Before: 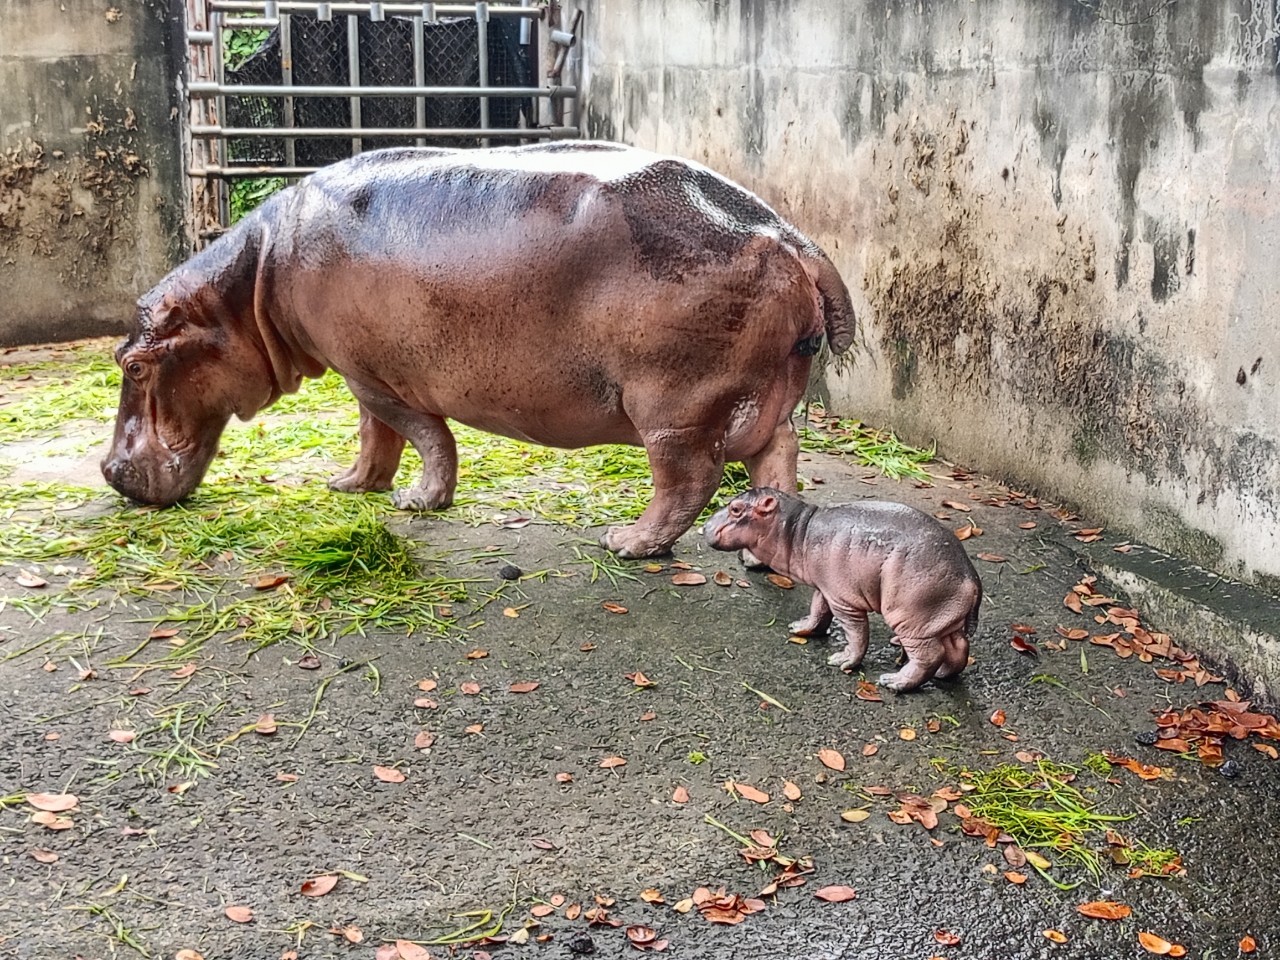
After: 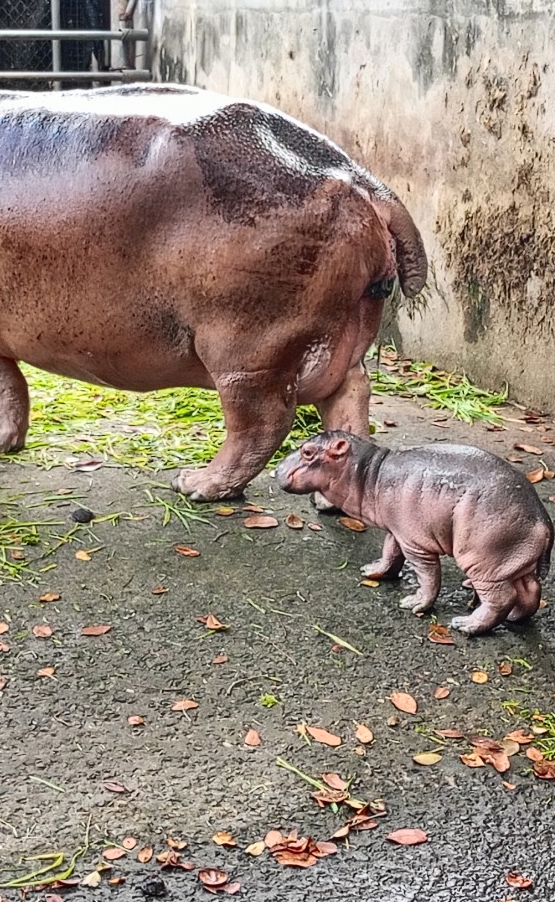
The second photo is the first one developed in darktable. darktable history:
contrast brightness saturation: contrast 0.1, brightness 0.02, saturation 0.02
crop: left 33.452%, top 6.025%, right 23.155%
white balance: emerald 1
tone equalizer: on, module defaults
